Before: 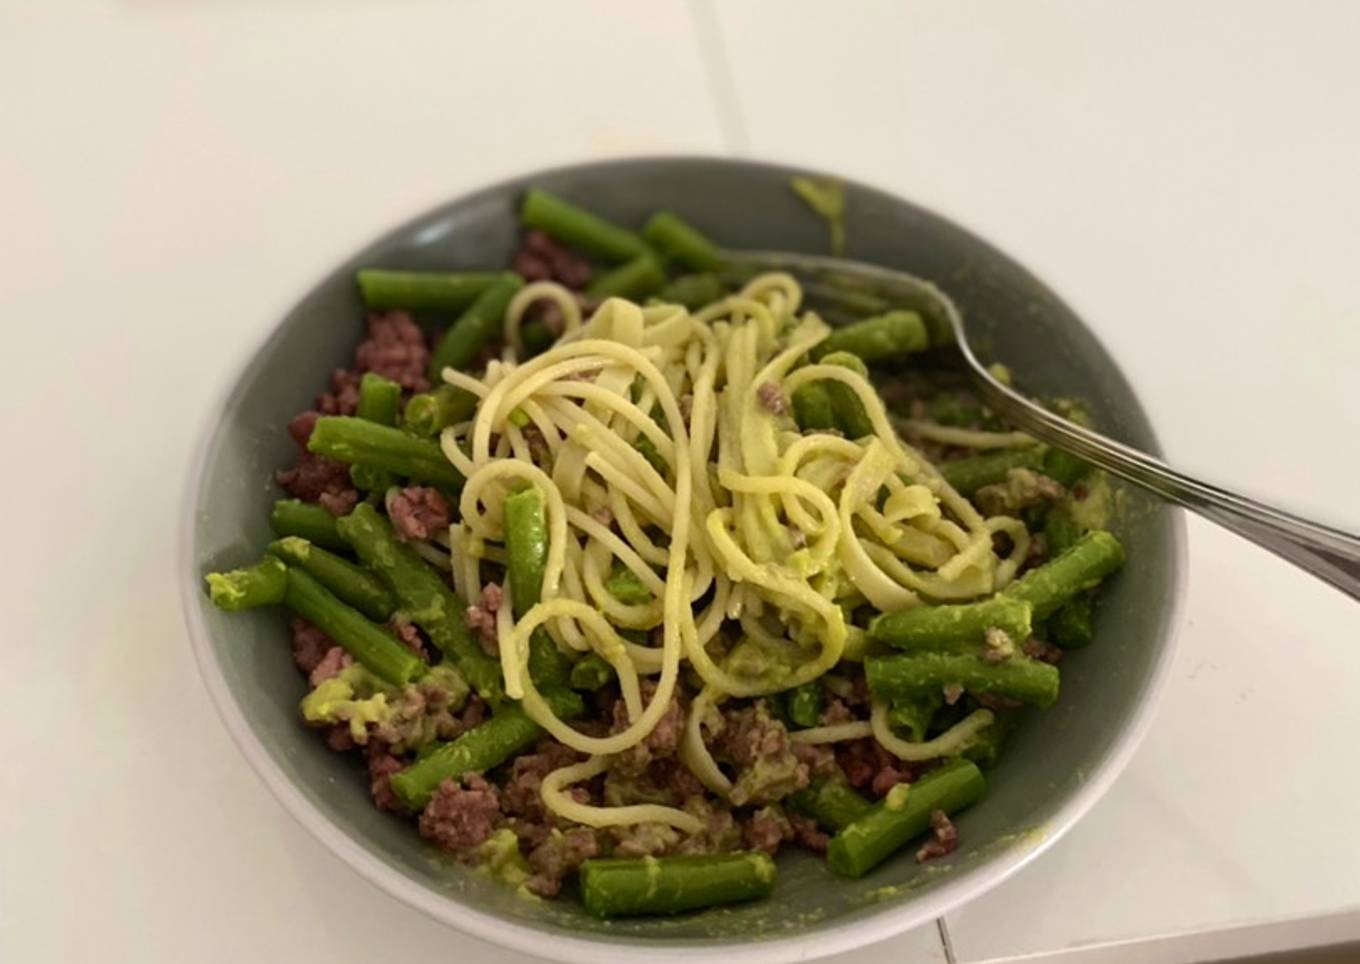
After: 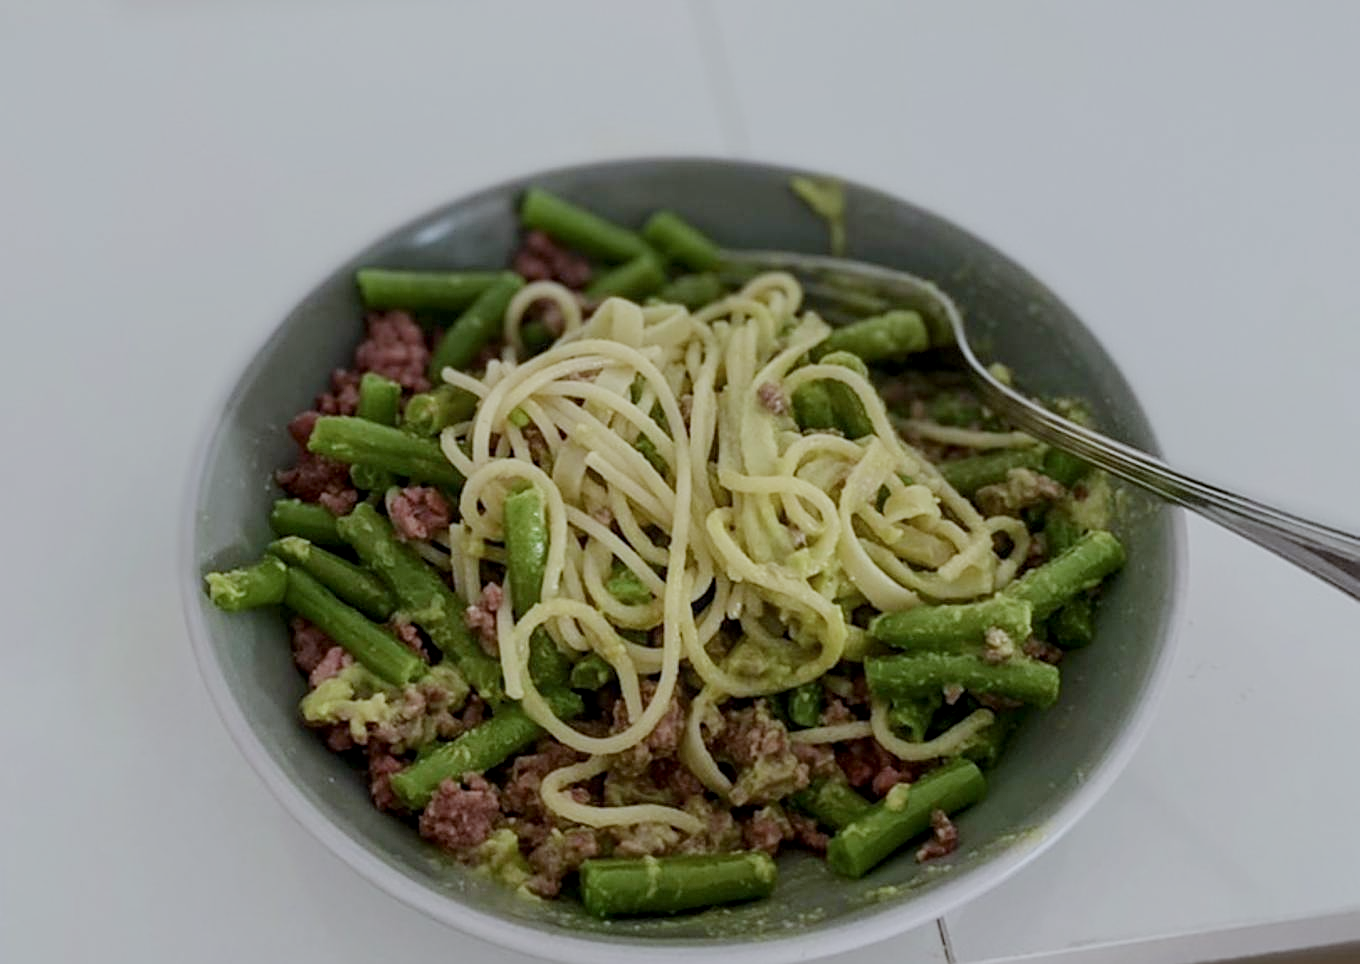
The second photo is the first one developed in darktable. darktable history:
local contrast: on, module defaults
sigmoid: contrast 1.05, skew -0.15
color calibration: illuminant as shot in camera, x 0.378, y 0.381, temperature 4093.13 K, saturation algorithm version 1 (2020)
sharpen: on, module defaults
color balance rgb: saturation formula JzAzBz (2021)
